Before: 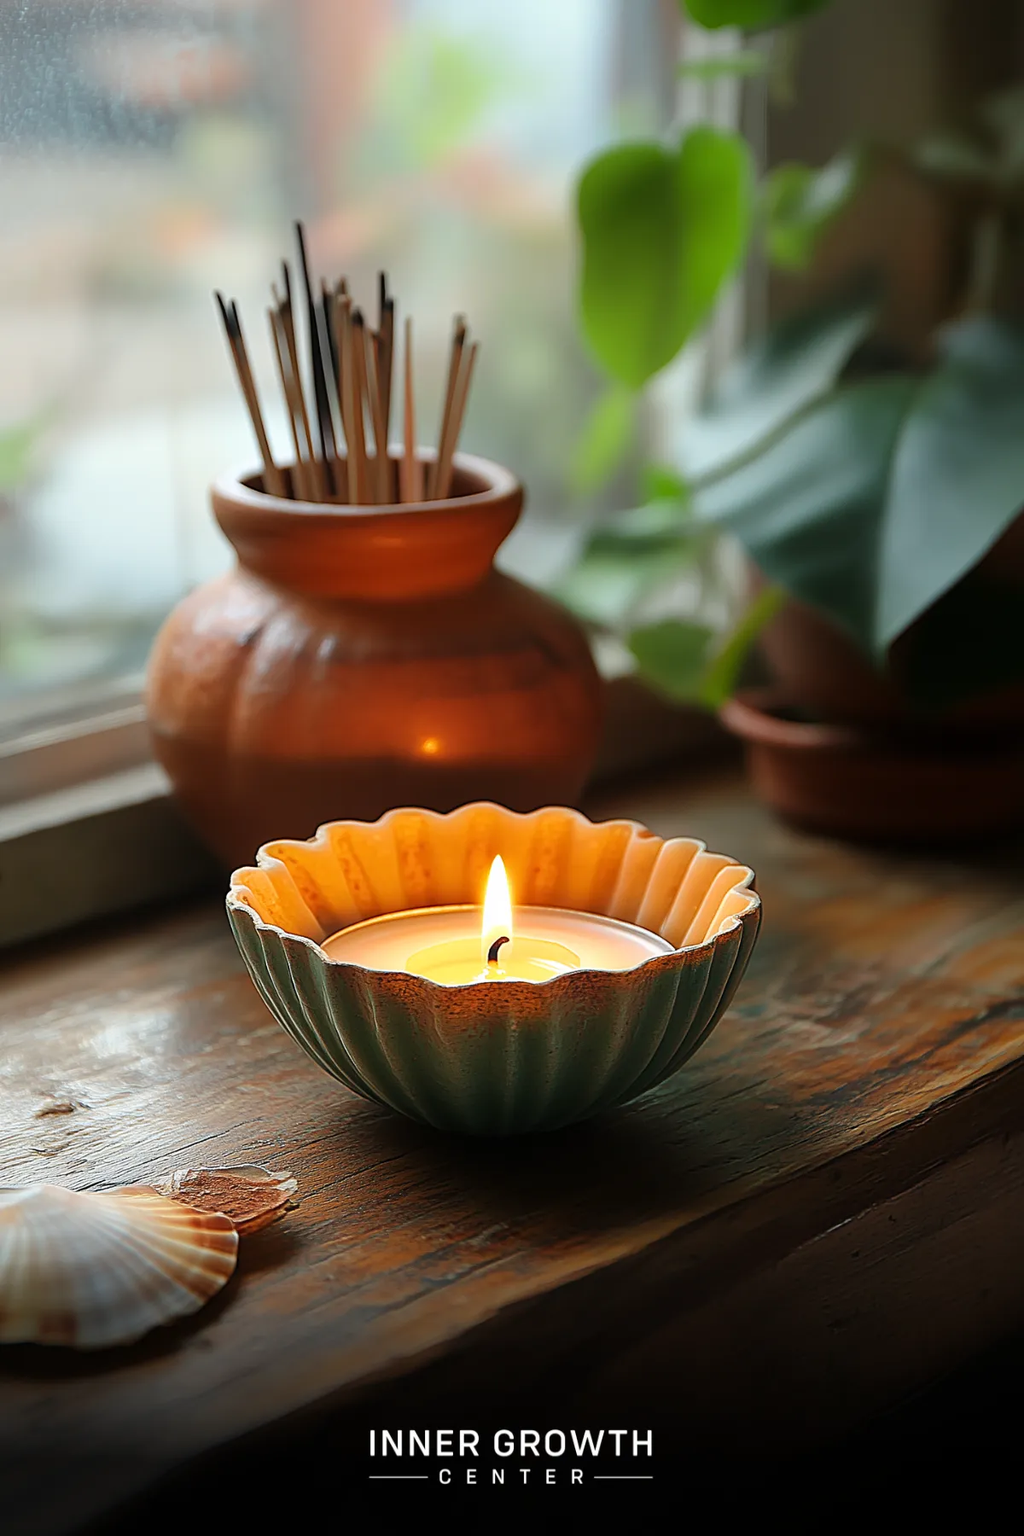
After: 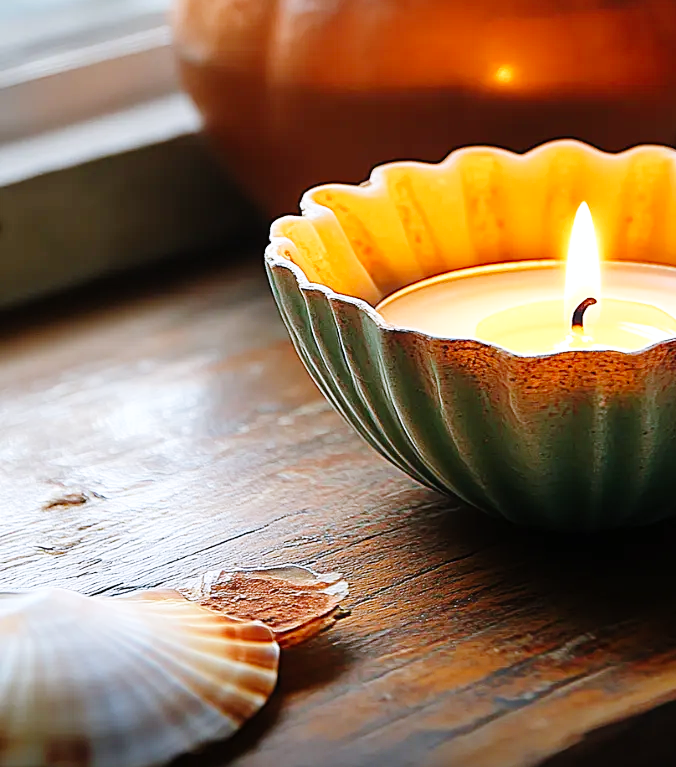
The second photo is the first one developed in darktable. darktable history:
white balance: red 0.967, blue 1.119, emerald 0.756
base curve: curves: ch0 [(0, 0) (0.008, 0.007) (0.022, 0.029) (0.048, 0.089) (0.092, 0.197) (0.191, 0.399) (0.275, 0.534) (0.357, 0.65) (0.477, 0.78) (0.542, 0.833) (0.799, 0.973) (1, 1)], preserve colors none
crop: top 44.483%, right 43.593%, bottom 12.892%
